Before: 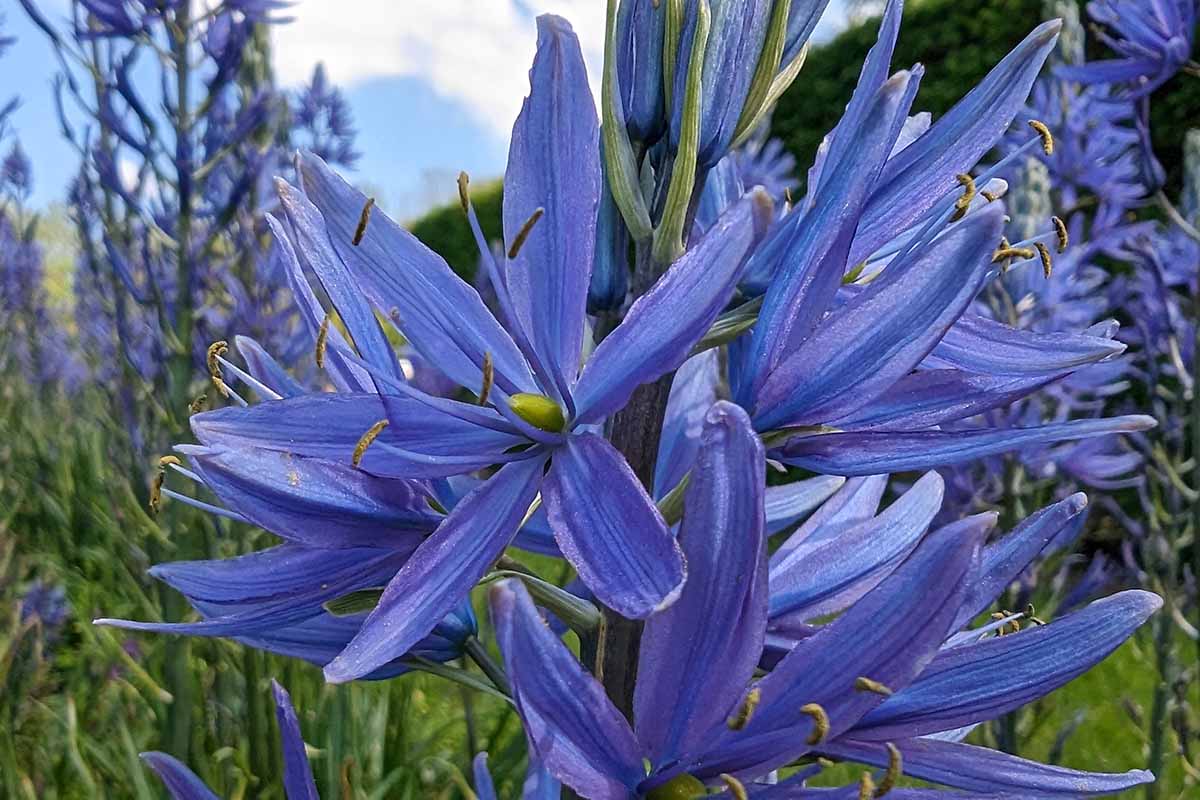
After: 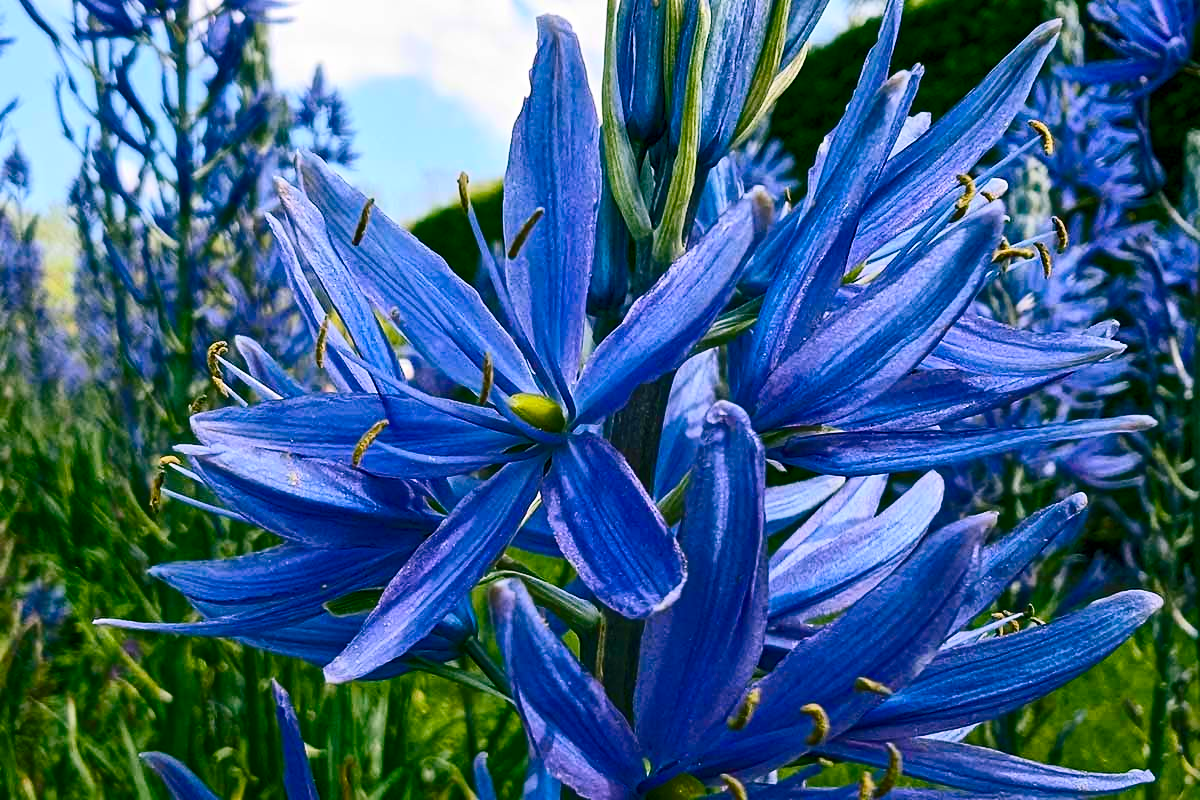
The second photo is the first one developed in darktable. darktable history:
color balance rgb: shadows lift › chroma 11.966%, shadows lift › hue 133.93°, power › hue 212.39°, linear chroma grading › global chroma 14.884%, perceptual saturation grading › global saturation 20%, perceptual saturation grading › highlights -24.79%, perceptual saturation grading › shadows 24.261%, global vibrance 20%
tone curve: curves: ch0 [(0, 0) (0.288, 0.201) (0.683, 0.793) (1, 1)], color space Lab, independent channels, preserve colors none
